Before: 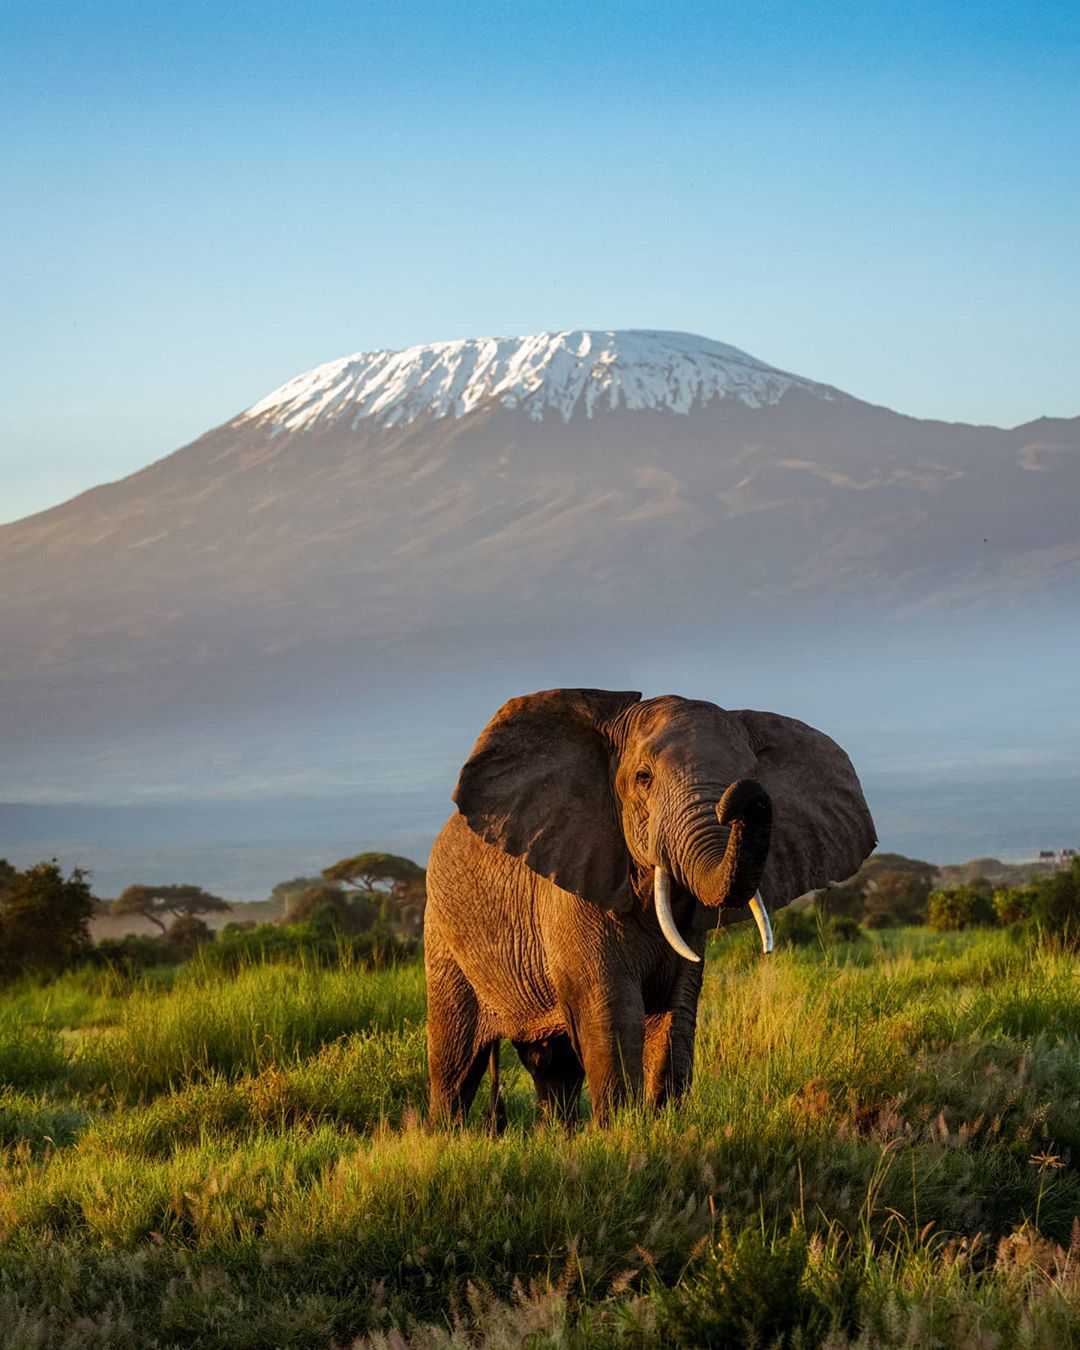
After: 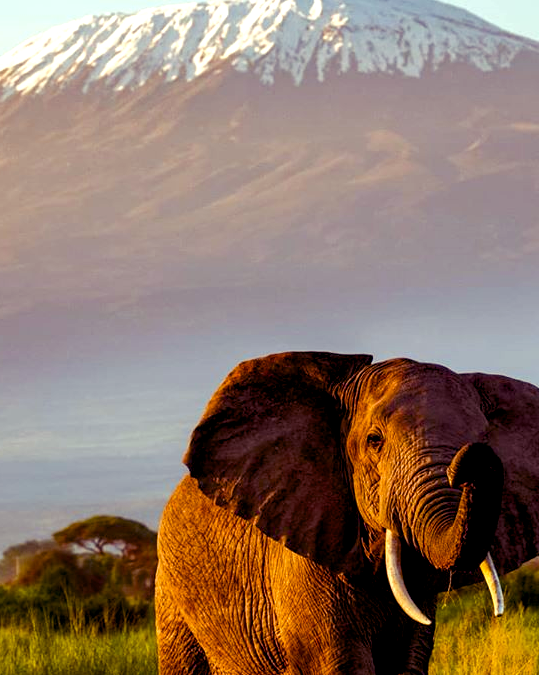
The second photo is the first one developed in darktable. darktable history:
crop: left 25%, top 25%, right 25%, bottom 25%
color balance rgb: shadows lift › luminance -21.66%, shadows lift › chroma 8.98%, shadows lift › hue 283.37°, power › chroma 1.55%, power › hue 25.59°, highlights gain › luminance 6.08%, highlights gain › chroma 2.55%, highlights gain › hue 90°, global offset › luminance -0.87%, perceptual saturation grading › global saturation 27.49%, perceptual saturation grading › highlights -28.39%, perceptual saturation grading › mid-tones 15.22%, perceptual saturation grading › shadows 33.98%, perceptual brilliance grading › highlights 10%, perceptual brilliance grading › mid-tones 5%
